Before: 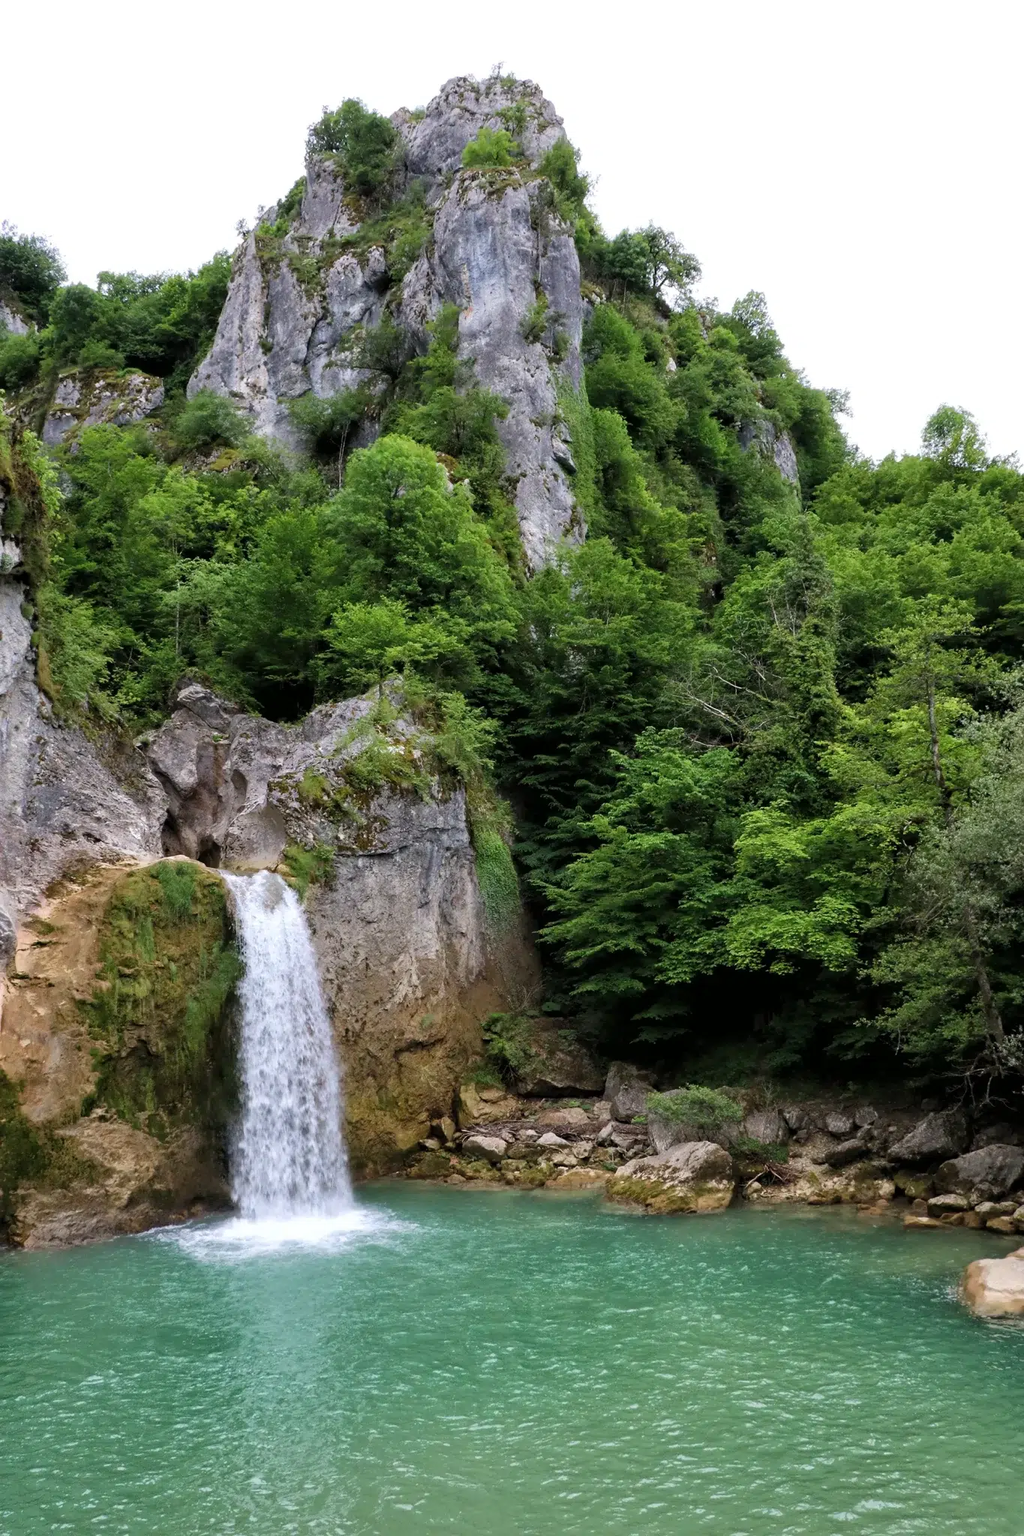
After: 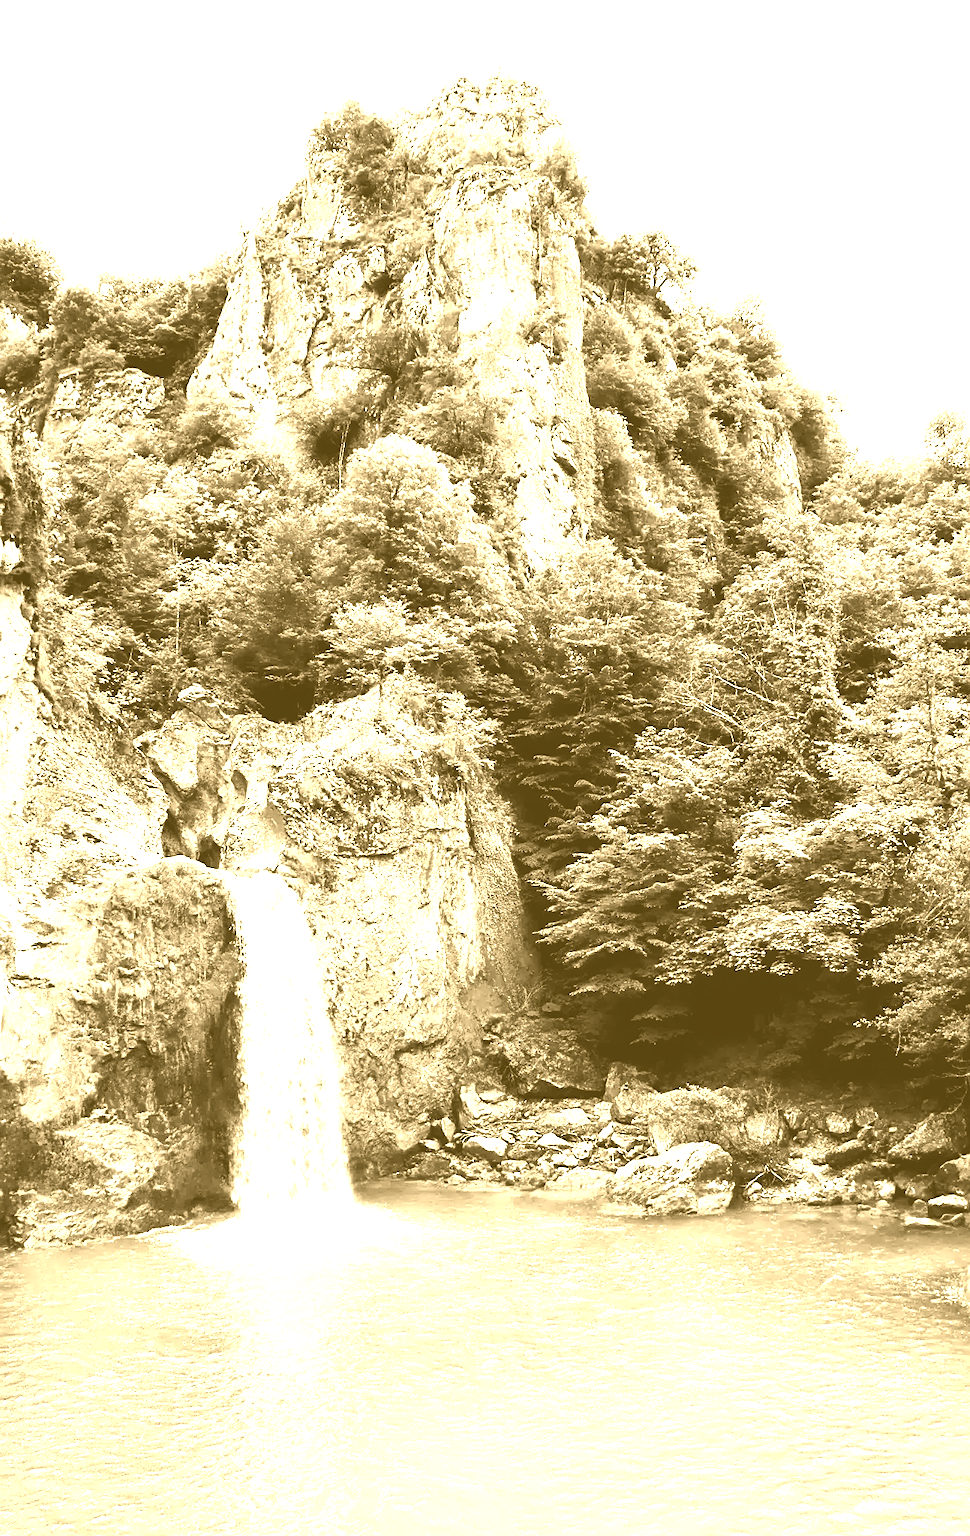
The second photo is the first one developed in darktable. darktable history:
sharpen: on, module defaults
crop and rotate: right 5.167%
colorize: hue 36°, source mix 100%
contrast brightness saturation: contrast 0.28
exposure: exposure 0.921 EV, compensate highlight preservation false
color balance rgb: linear chroma grading › global chroma 9.31%, global vibrance 41.49%
